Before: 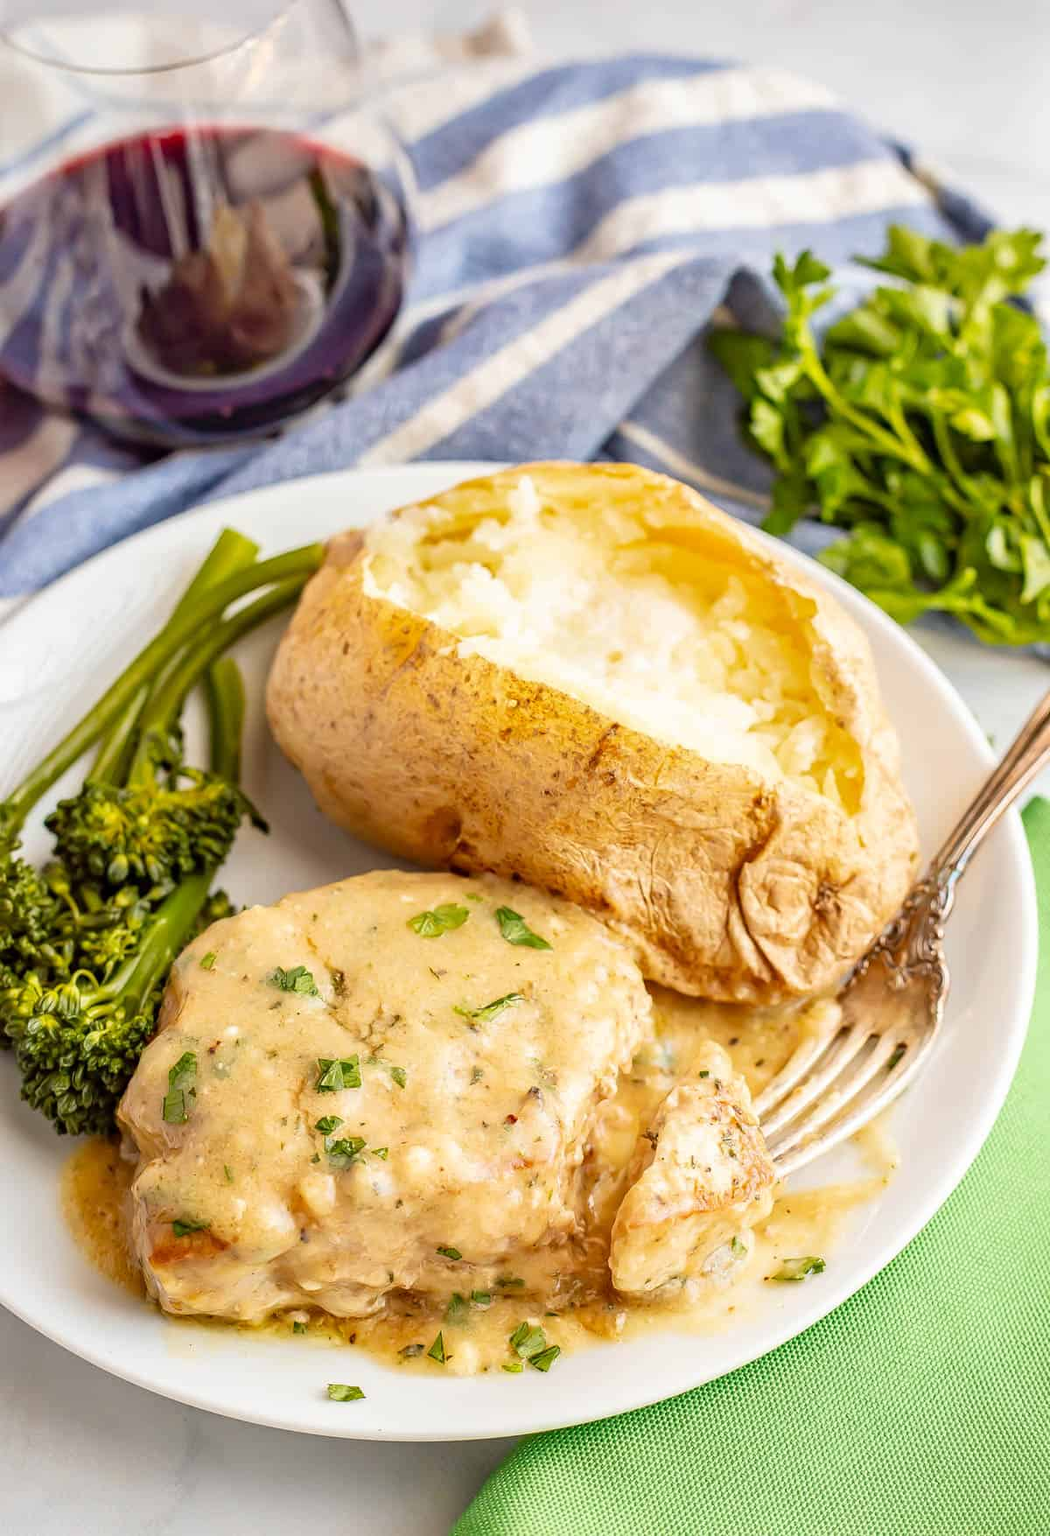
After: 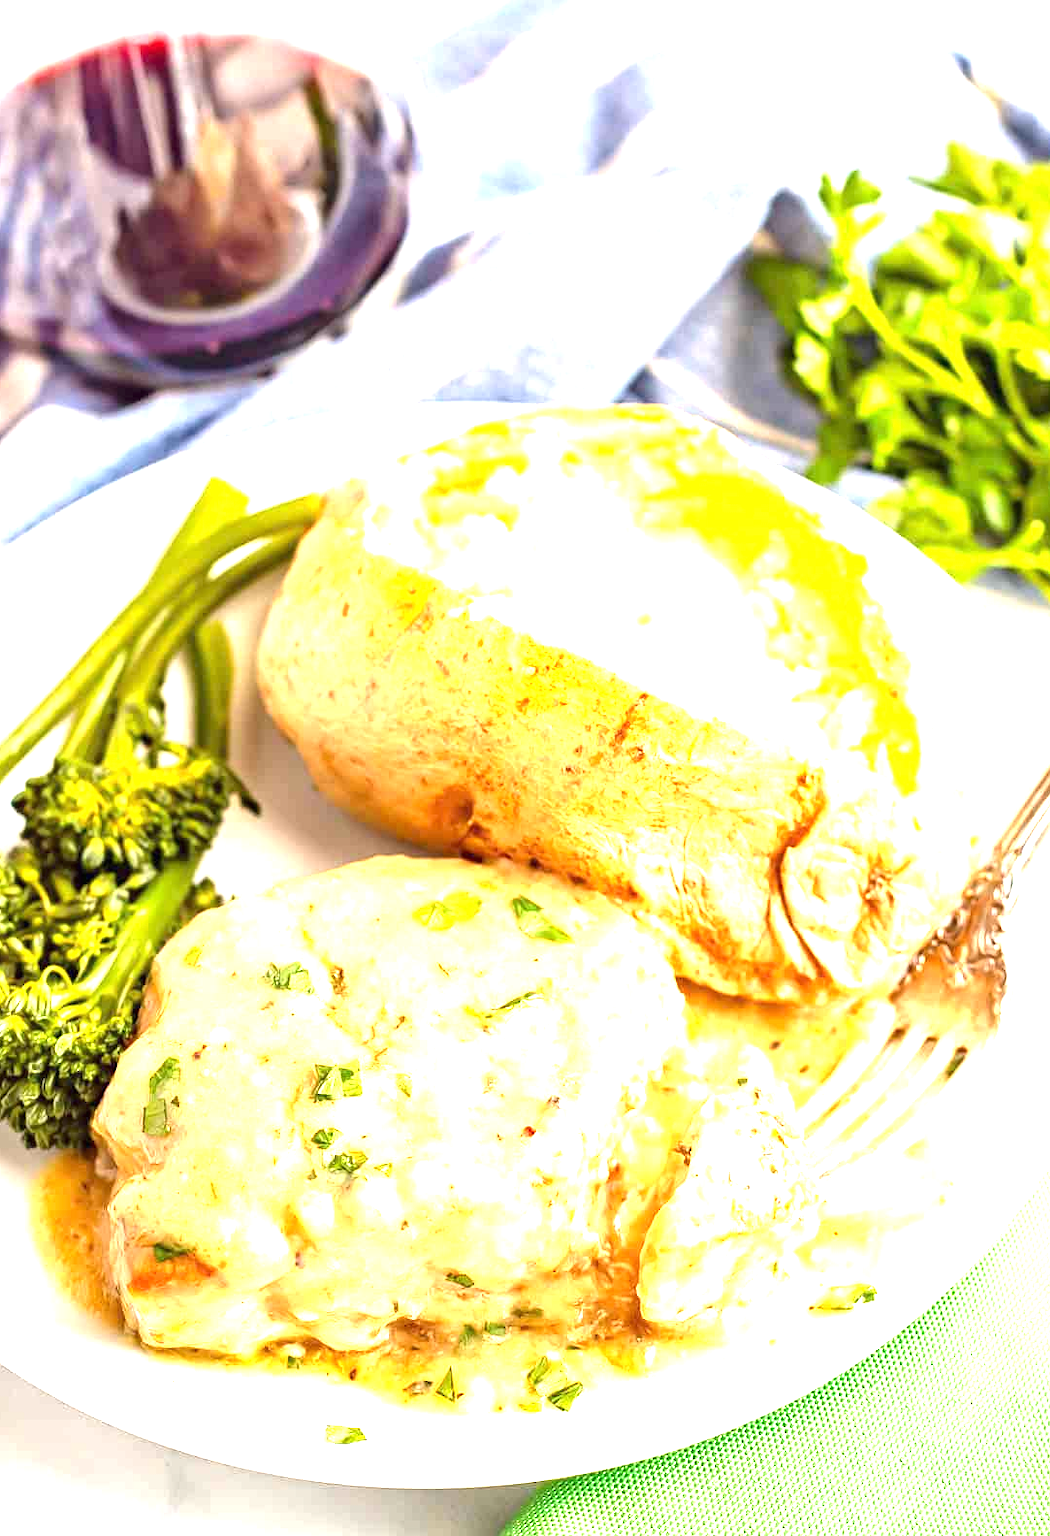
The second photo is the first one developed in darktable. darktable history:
exposure: black level correction 0, exposure 1.741 EV, compensate exposure bias true, compensate highlight preservation false
crop: left 3.305%, top 6.436%, right 6.389%, bottom 3.258%
